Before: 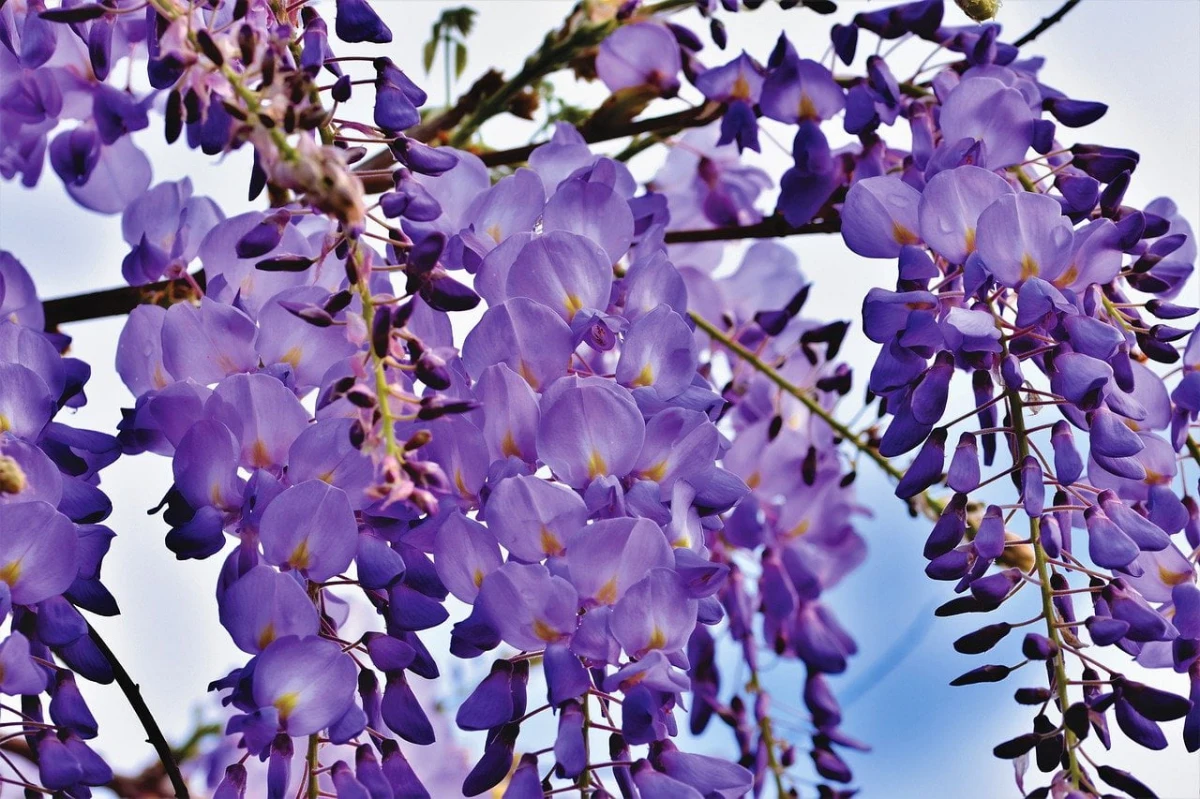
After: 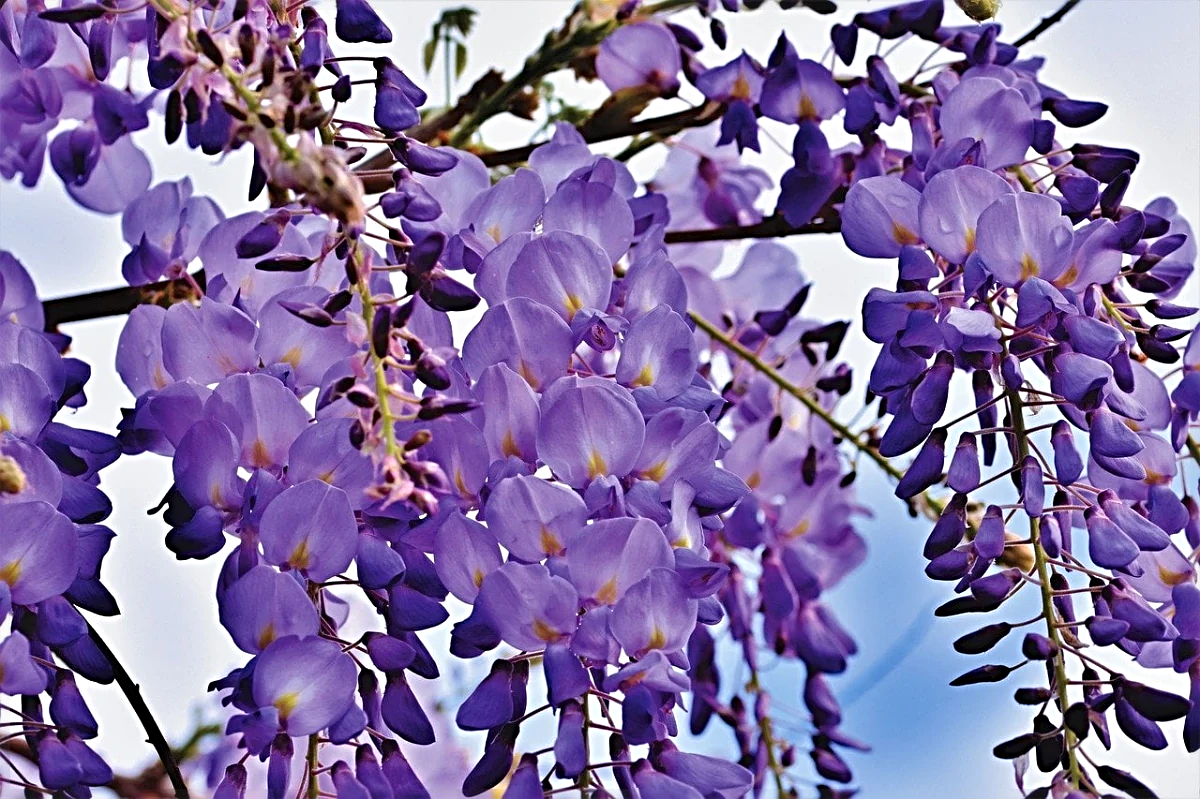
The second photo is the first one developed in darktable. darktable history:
sharpen: radius 3.969
